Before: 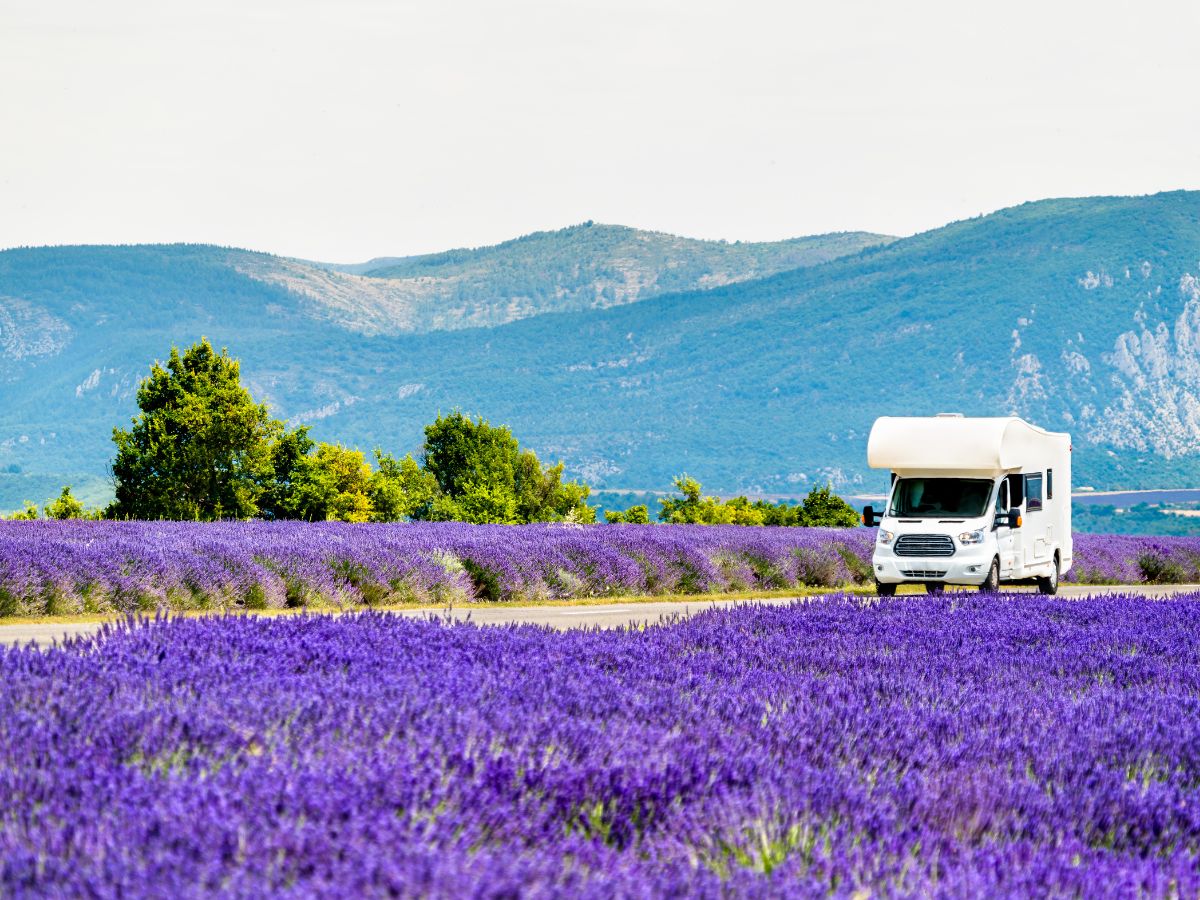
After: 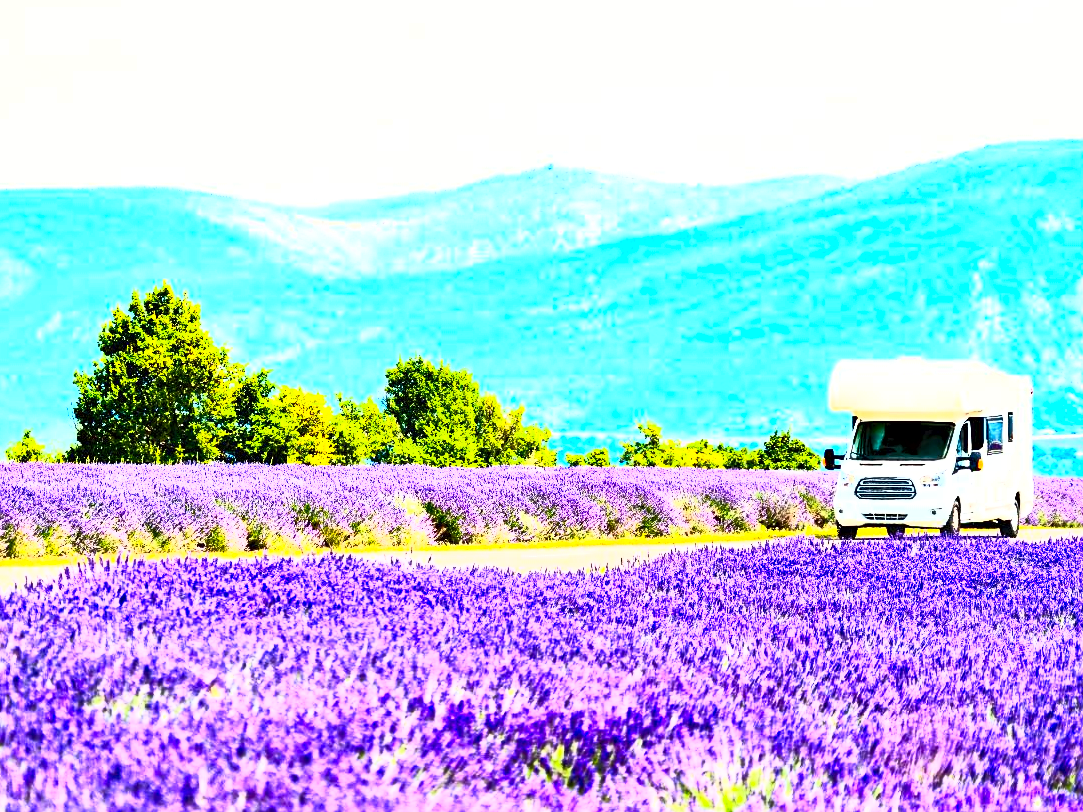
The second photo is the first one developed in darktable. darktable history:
contrast brightness saturation: contrast 0.83, brightness 0.59, saturation 0.59
sharpen: radius 1.864, amount 0.398, threshold 1.271
crop: left 3.305%, top 6.436%, right 6.389%, bottom 3.258%
exposure: black level correction 0.001, exposure 0.5 EV, compensate exposure bias true, compensate highlight preservation false
